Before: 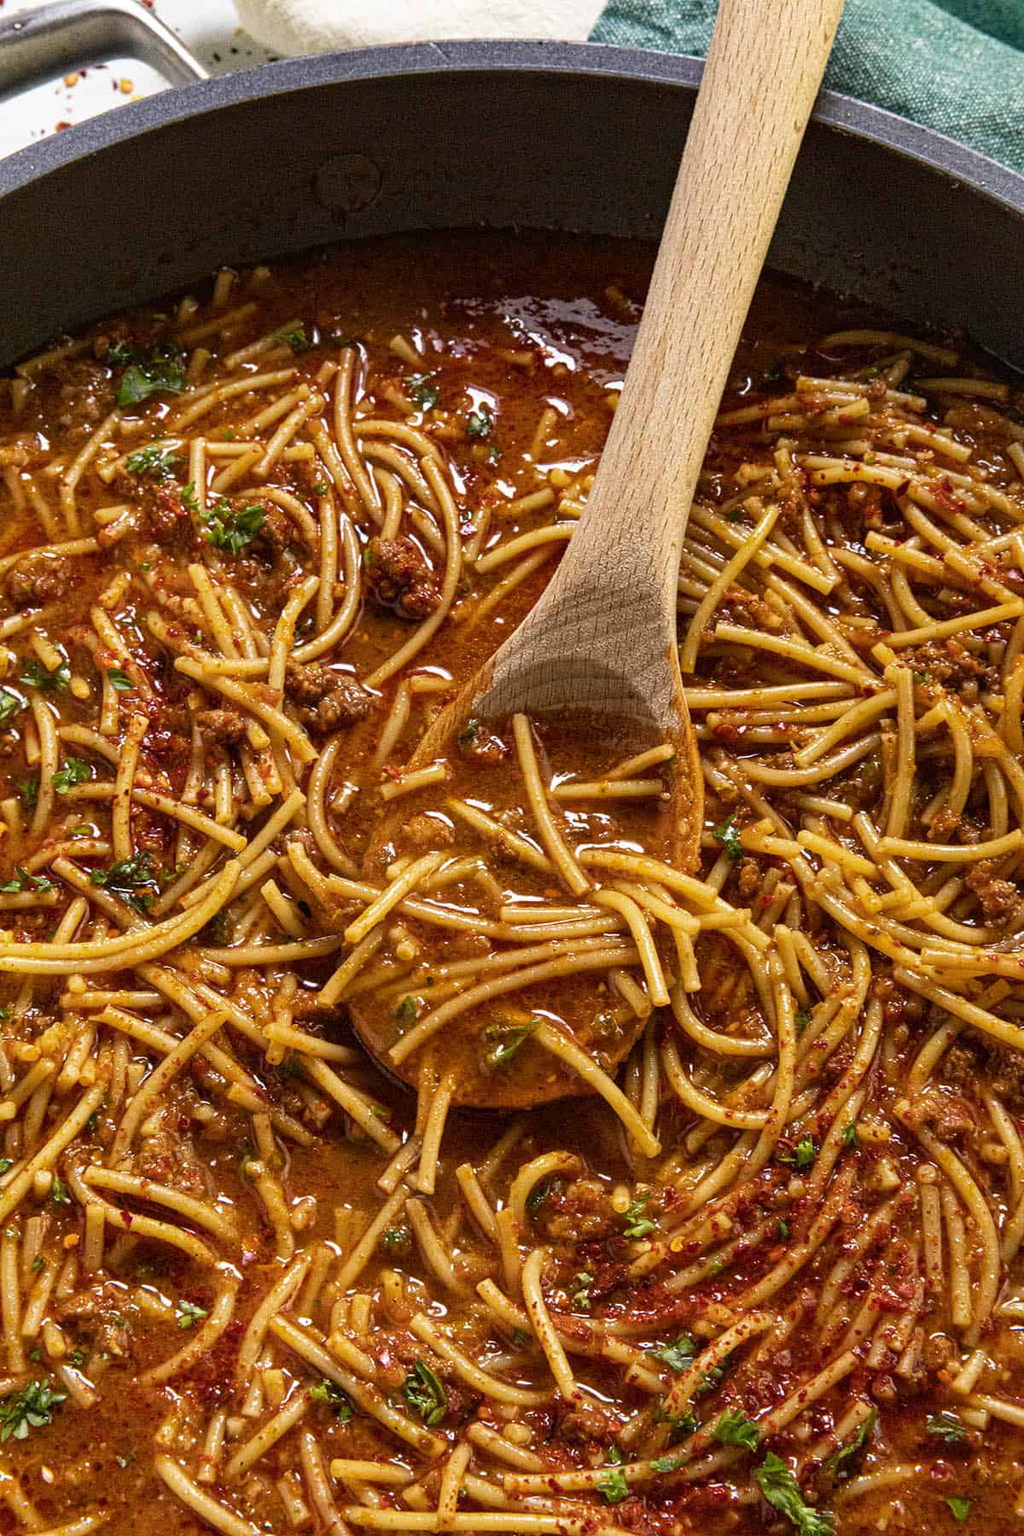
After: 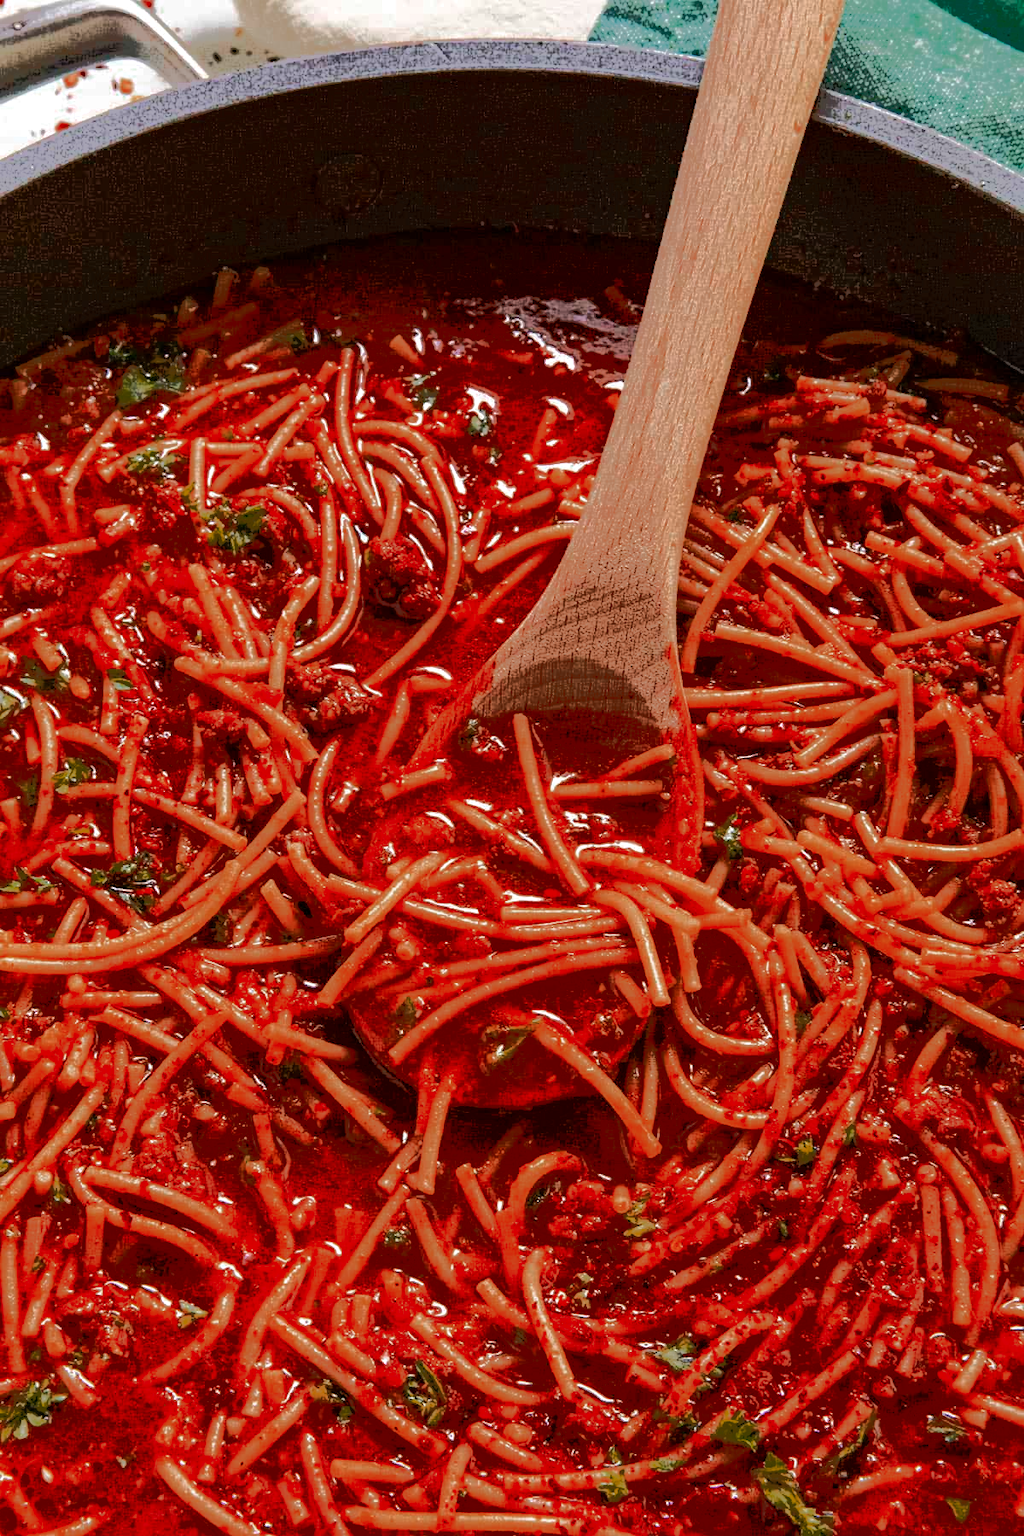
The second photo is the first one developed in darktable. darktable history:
tone equalizer: -7 EV -0.615 EV, -6 EV 0.97 EV, -5 EV -0.425 EV, -4 EV 0.464 EV, -3 EV 0.406 EV, -2 EV 0.13 EV, -1 EV -0.141 EV, +0 EV -0.363 EV, edges refinement/feathering 500, mask exposure compensation -1.57 EV, preserve details no
color zones: curves: ch0 [(0, 0.299) (0.25, 0.383) (0.456, 0.352) (0.736, 0.571)]; ch1 [(0, 0.63) (0.151, 0.568) (0.254, 0.416) (0.47, 0.558) (0.732, 0.37) (0.909, 0.492)]; ch2 [(0.004, 0.604) (0.158, 0.443) (0.257, 0.403) (0.761, 0.468)]
